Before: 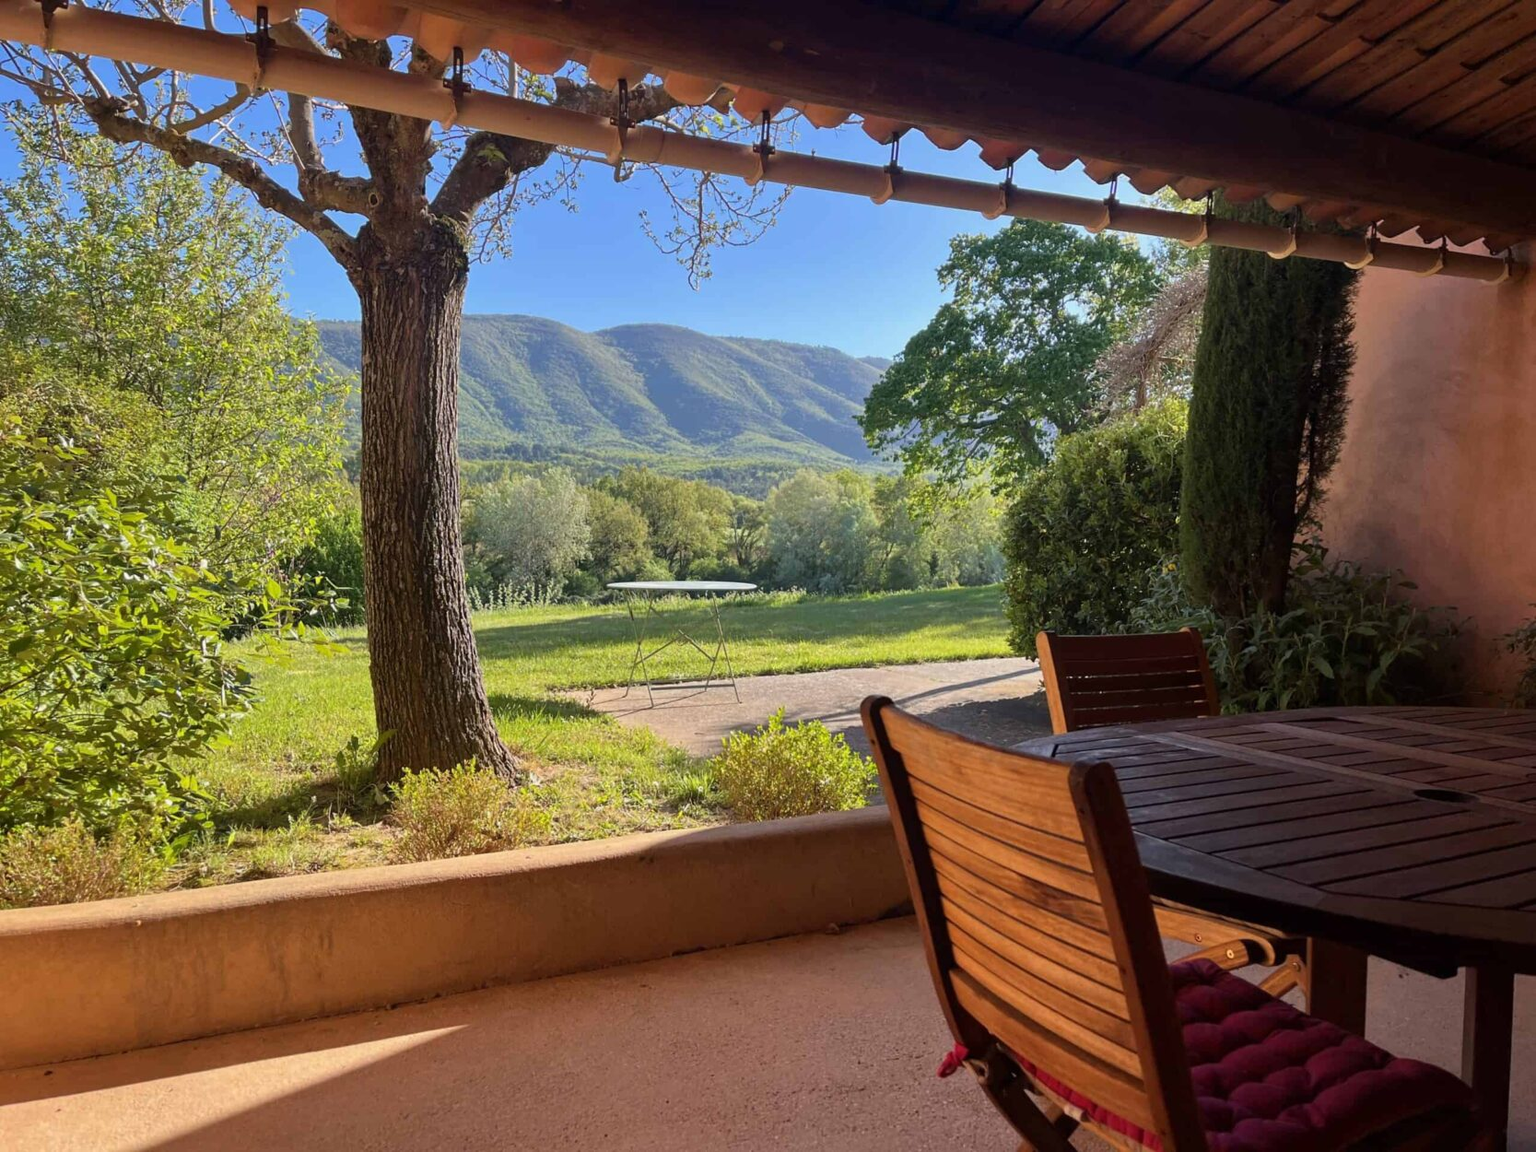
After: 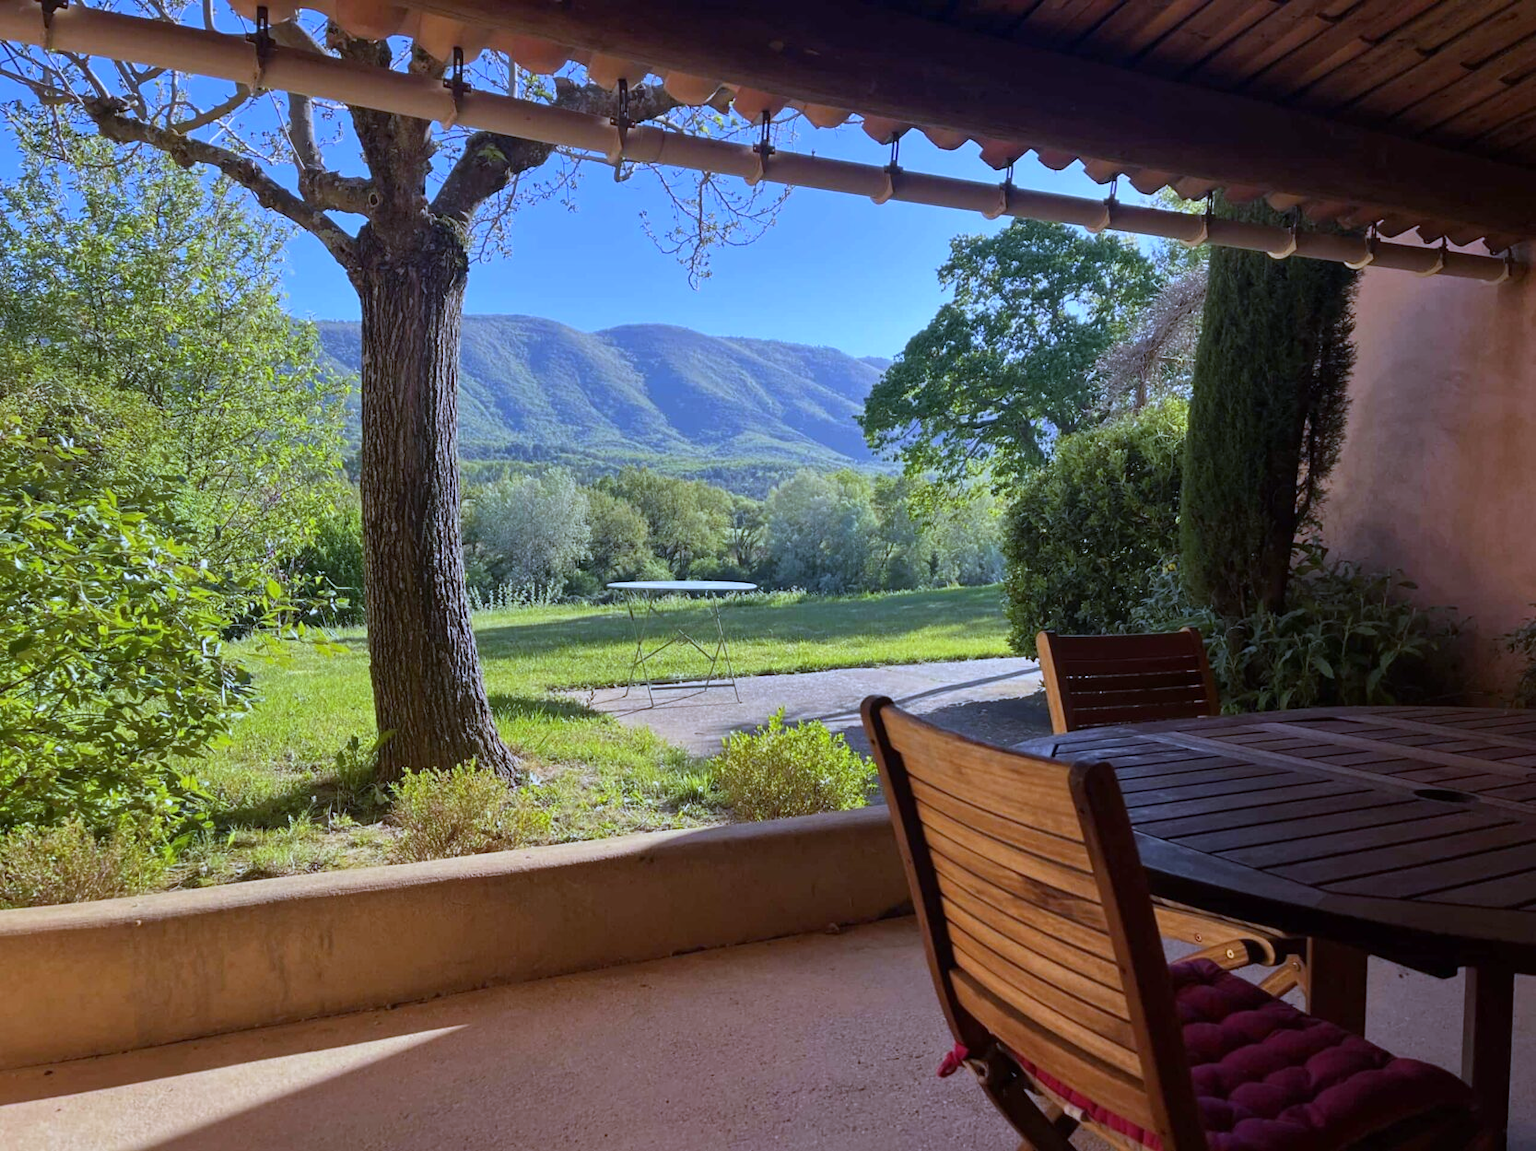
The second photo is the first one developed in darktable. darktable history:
exposure: compensate highlight preservation false
white balance: red 0.871, blue 1.249
